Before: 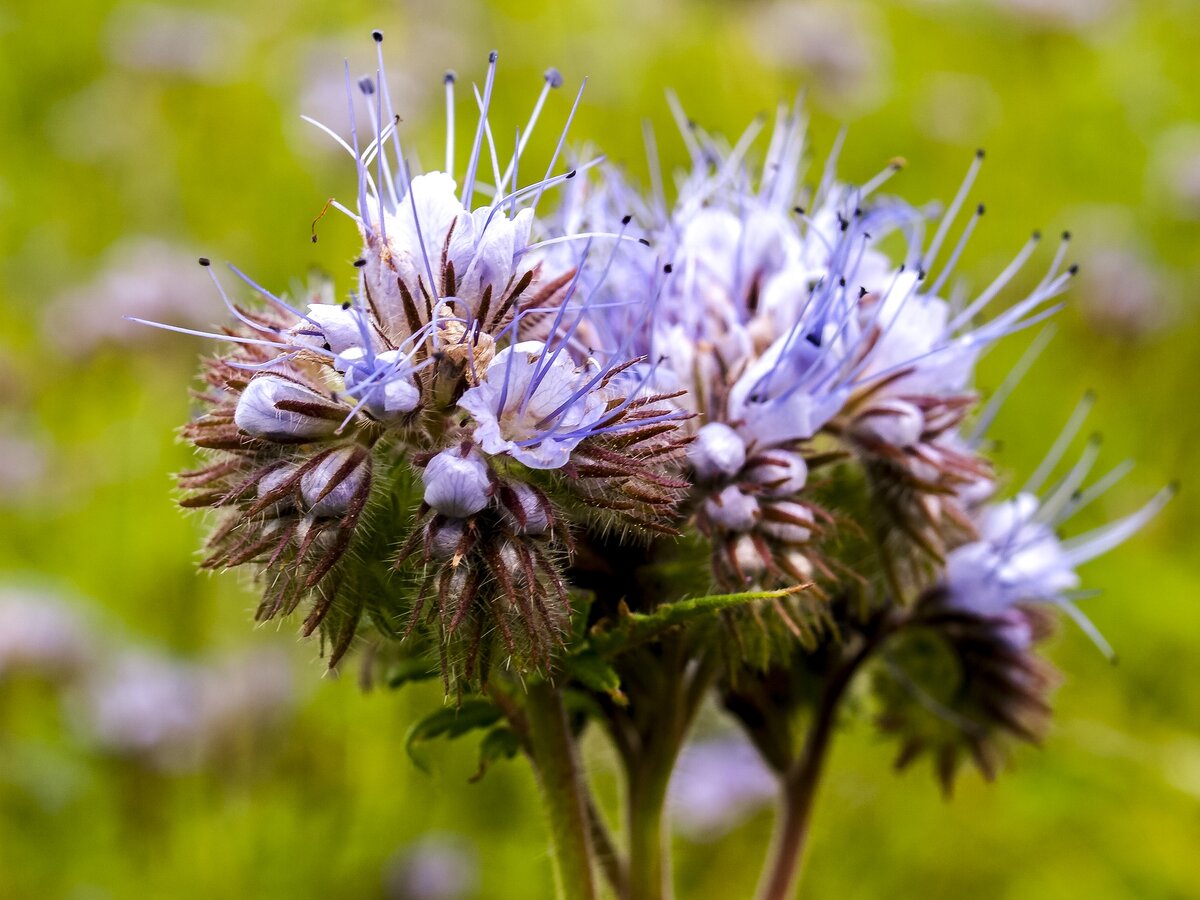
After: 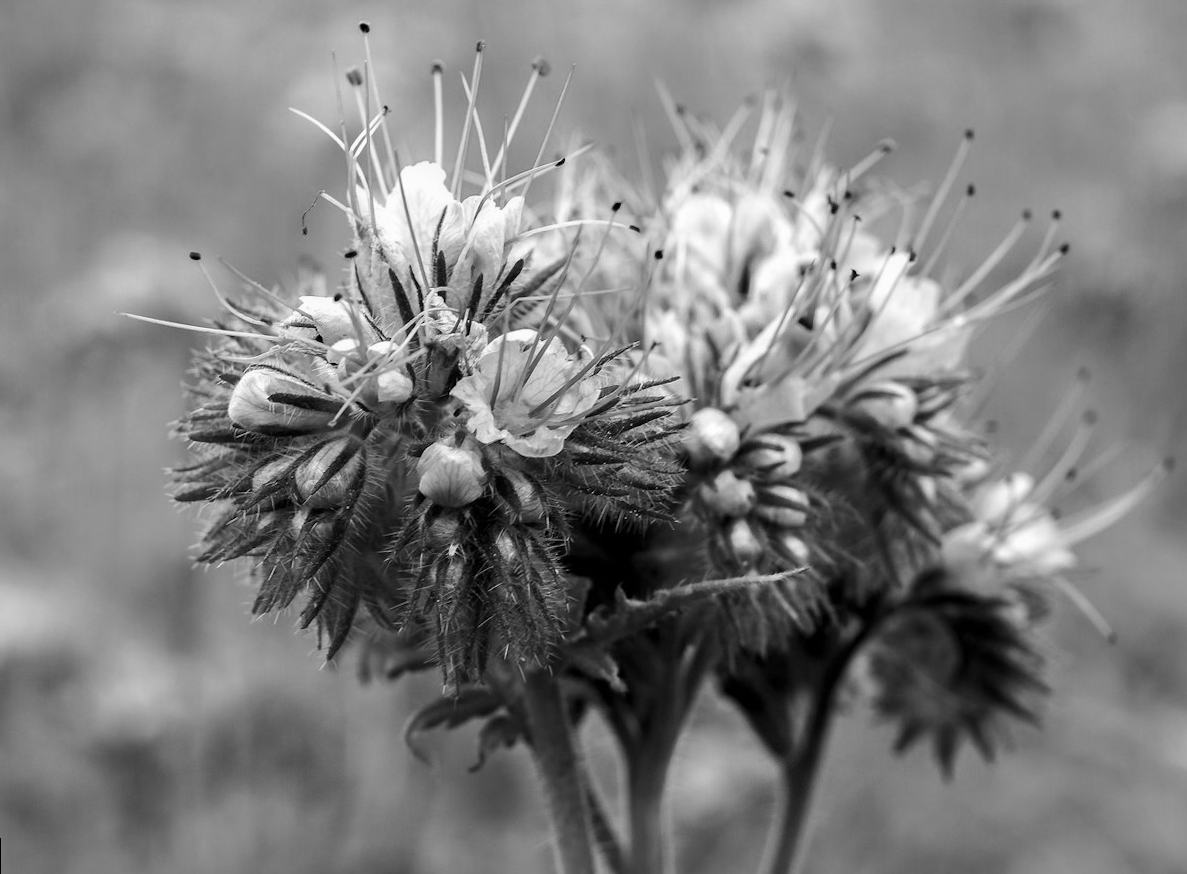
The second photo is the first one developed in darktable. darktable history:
tone equalizer: on, module defaults
rgb curve: mode RGB, independent channels
monochrome: size 1
rotate and perspective: rotation -1°, crop left 0.011, crop right 0.989, crop top 0.025, crop bottom 0.975
